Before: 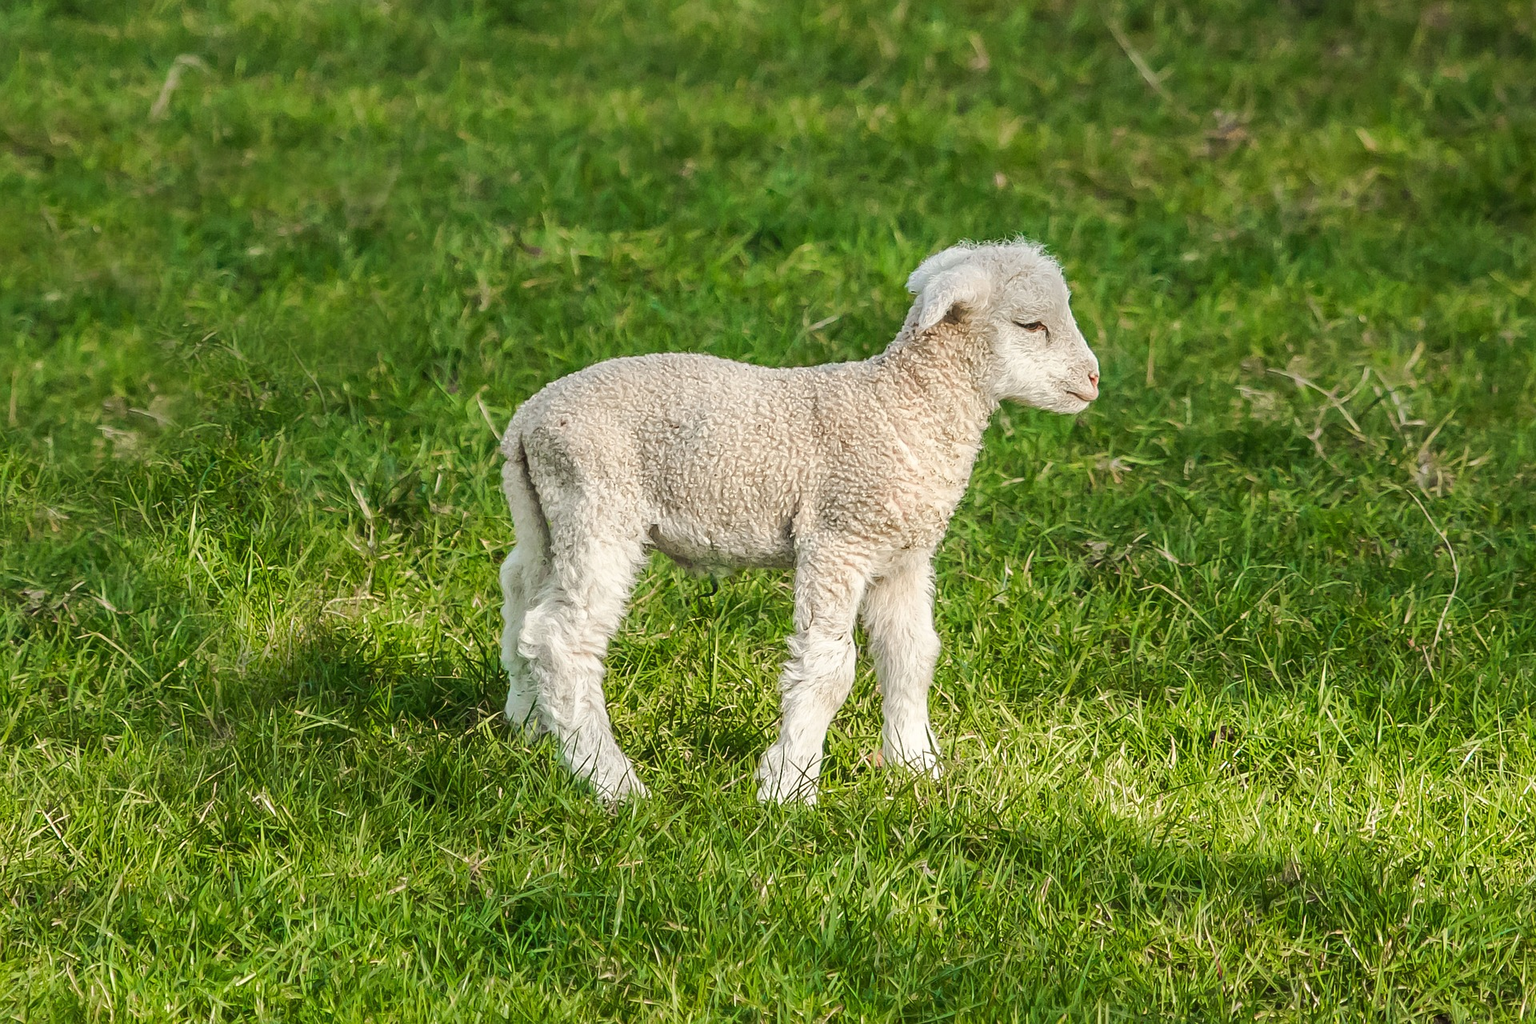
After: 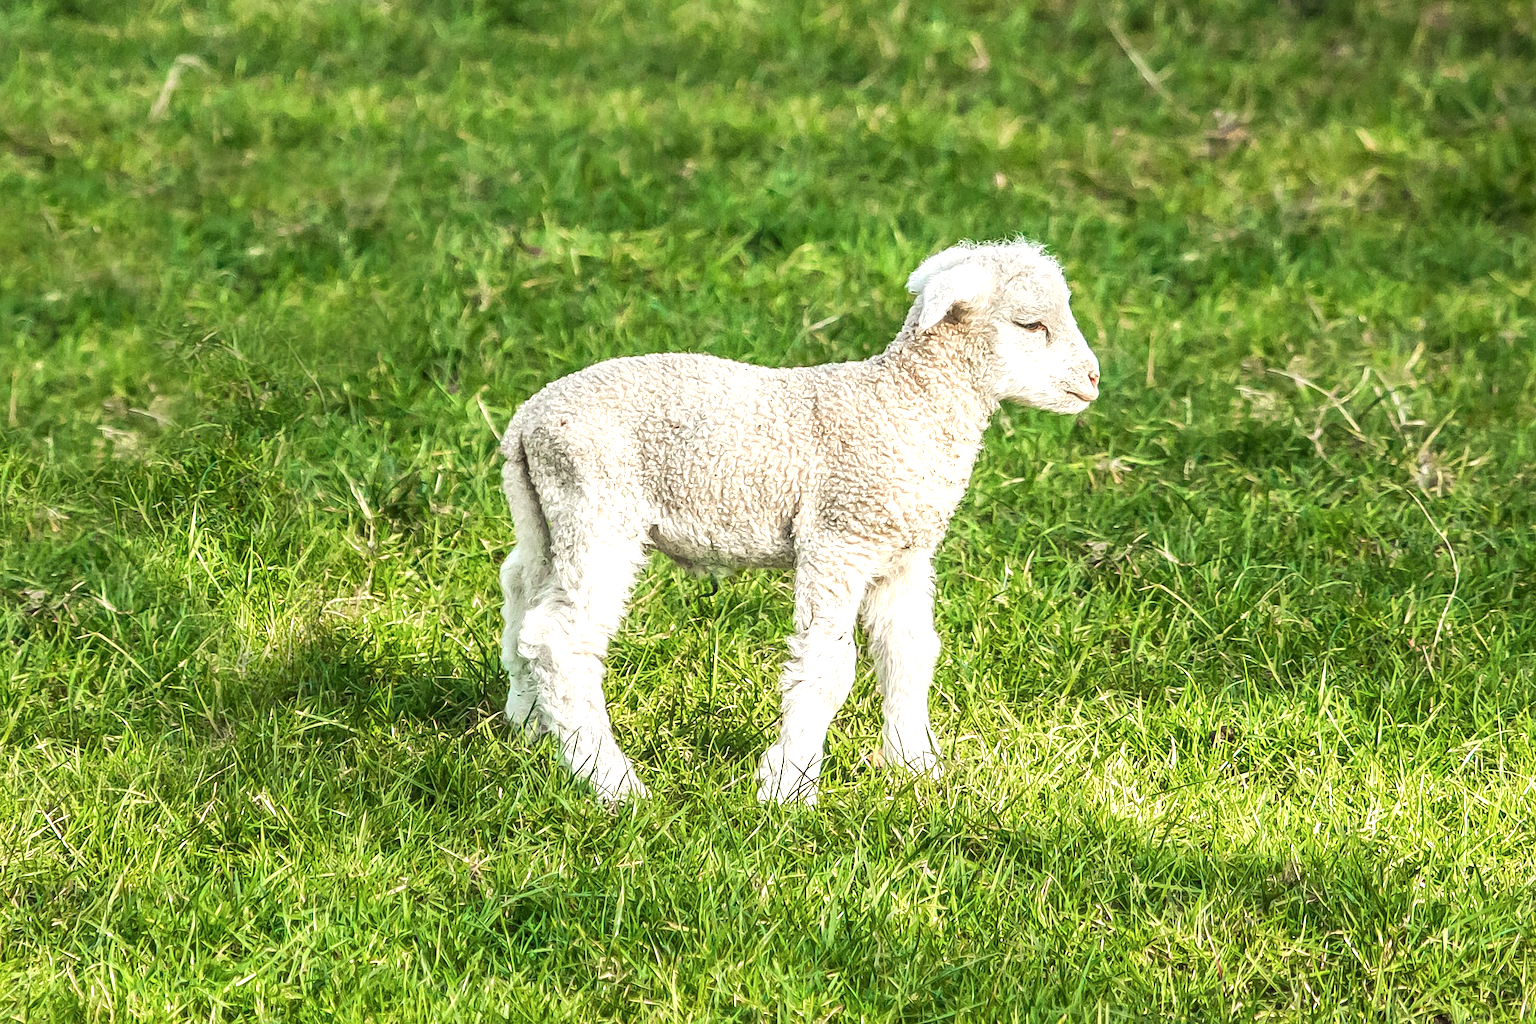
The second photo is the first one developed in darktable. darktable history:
color correction: saturation 0.8
contrast brightness saturation: saturation 0.18
local contrast: on, module defaults
exposure: exposure 0.766 EV, compensate highlight preservation false
